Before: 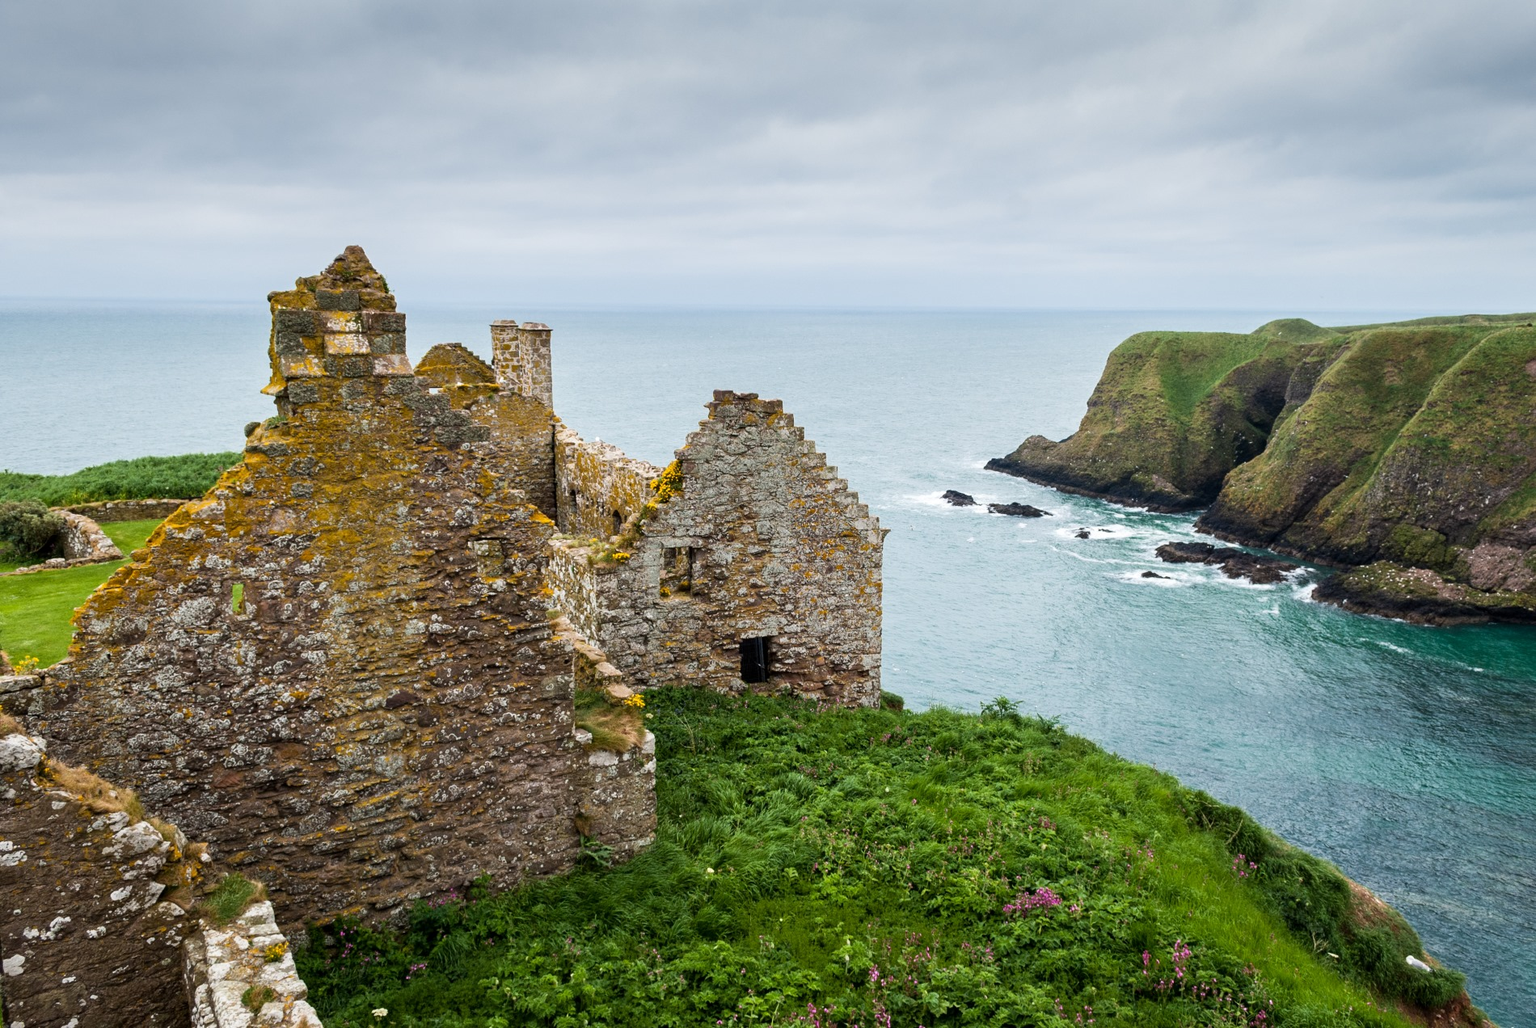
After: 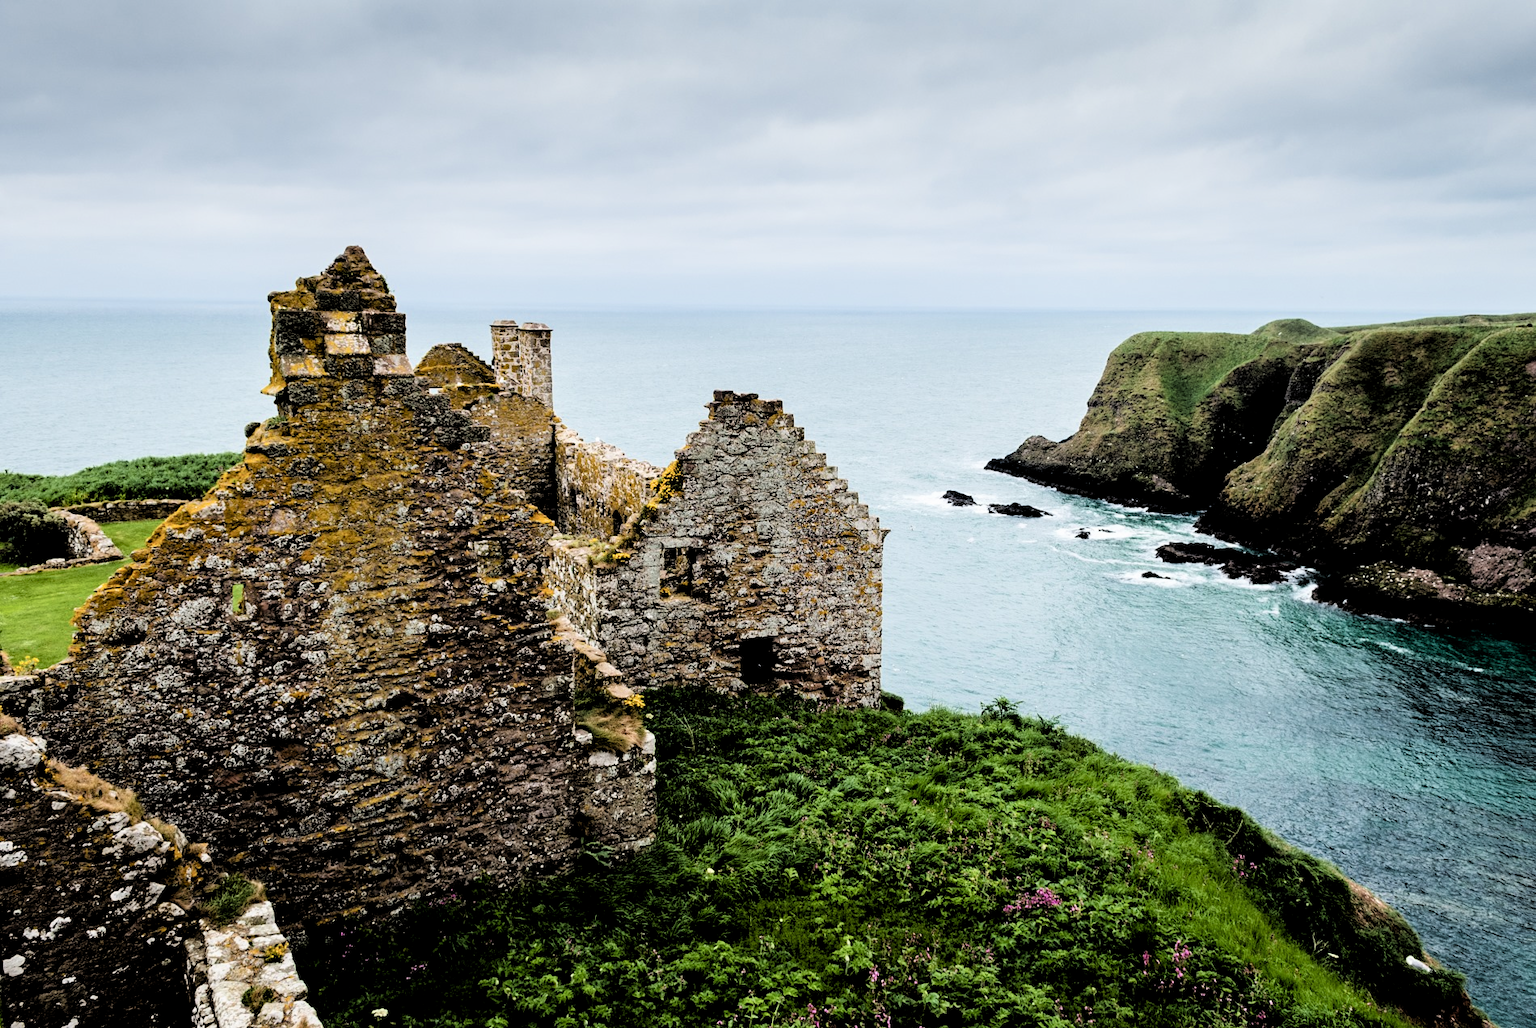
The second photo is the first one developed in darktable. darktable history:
filmic rgb: middle gray luminance 13.8%, black relative exposure -2.07 EV, white relative exposure 3.07 EV, target black luminance 0%, hardness 1.79, latitude 58.76%, contrast 1.735, highlights saturation mix 5.68%, shadows ↔ highlights balance -37.2%
